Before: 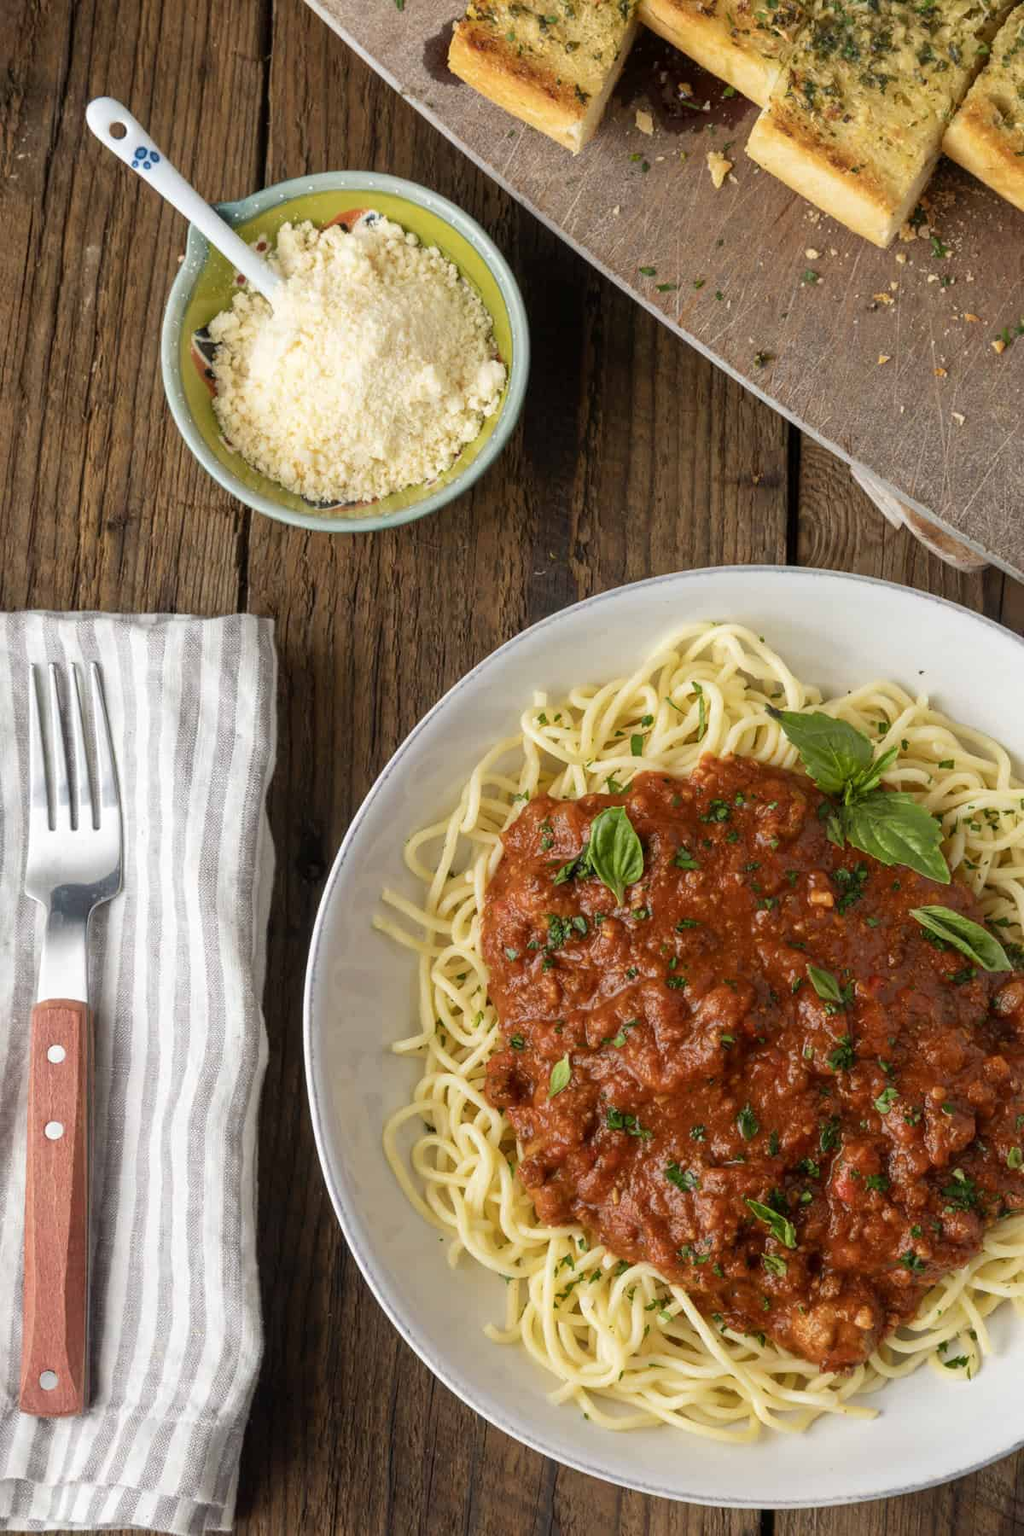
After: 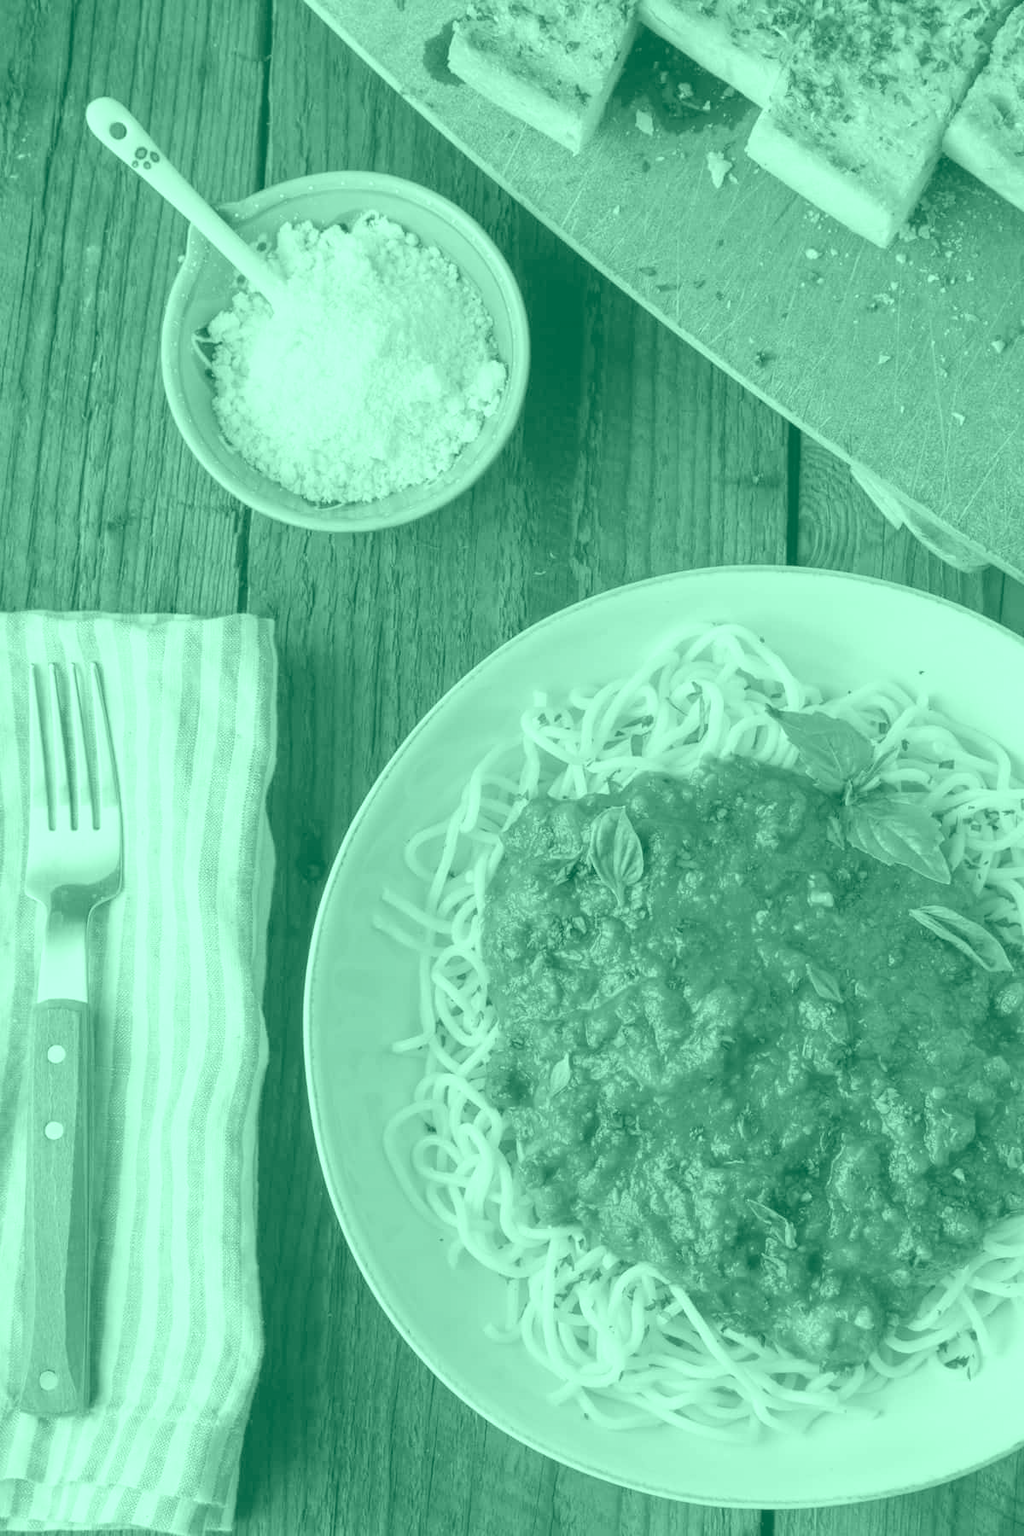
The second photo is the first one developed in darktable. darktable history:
color balance: input saturation 100.43%, contrast fulcrum 14.22%, output saturation 70.41%
rgb levels: mode RGB, independent channels, levels [[0, 0.474, 1], [0, 0.5, 1], [0, 0.5, 1]]
exposure: exposure 0.556 EV
tone equalizer: -7 EV 0.13 EV, smoothing diameter 25%, edges refinement/feathering 10, preserve details guided filter
base curve: curves: ch0 [(0, 0) (0.472, 0.508) (1, 1)]
color correction: highlights a* 15, highlights b* 31.55
colorize: hue 147.6°, saturation 65%, lightness 21.64%
